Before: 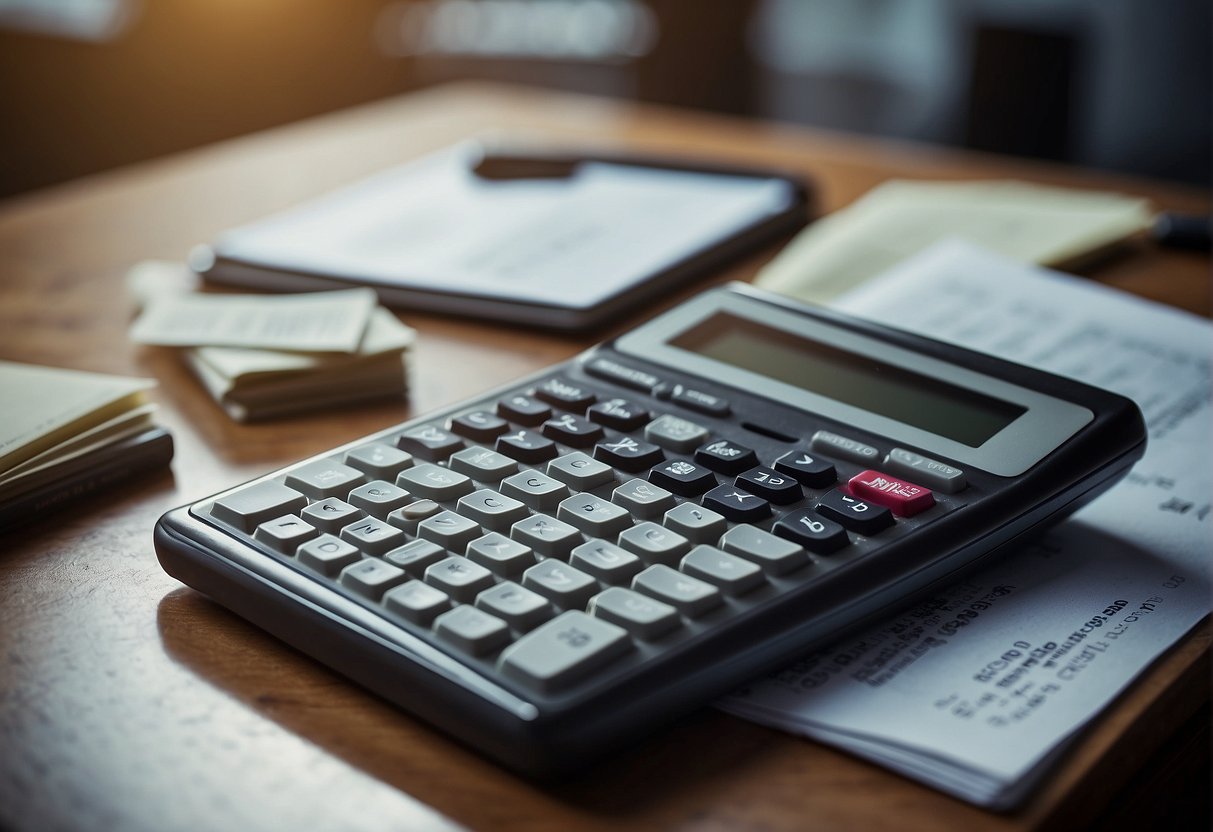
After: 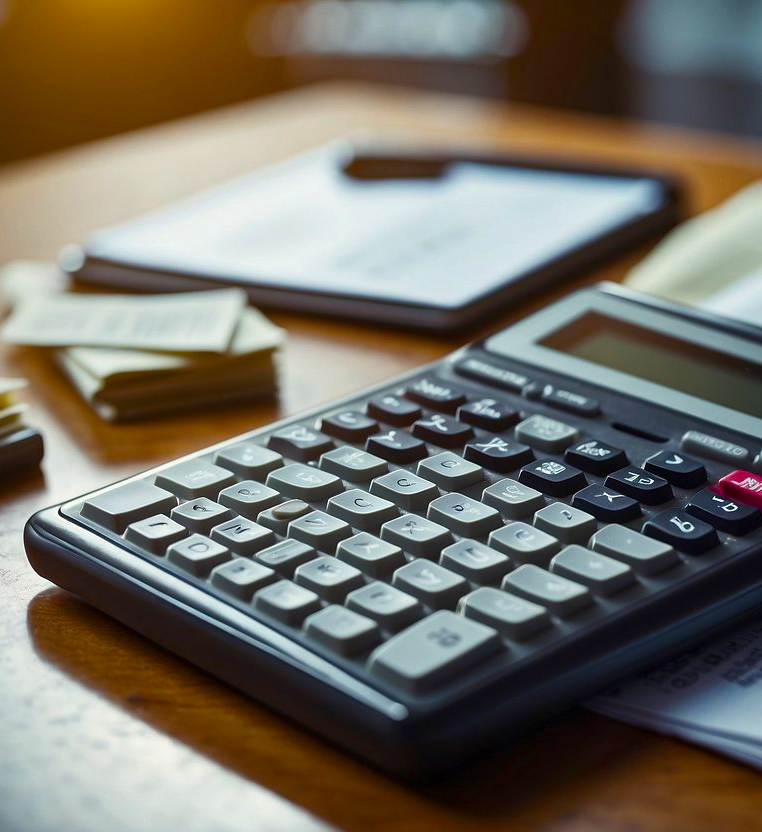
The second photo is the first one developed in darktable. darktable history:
color balance rgb: linear chroma grading › global chroma 15.645%, perceptual saturation grading › global saturation 34.913%, perceptual saturation grading › highlights -25.515%, perceptual saturation grading › shadows 24.242%, perceptual brilliance grading › global brilliance -17.656%, perceptual brilliance grading › highlights 27.959%, contrast -10.13%
crop: left 10.724%, right 26.404%
